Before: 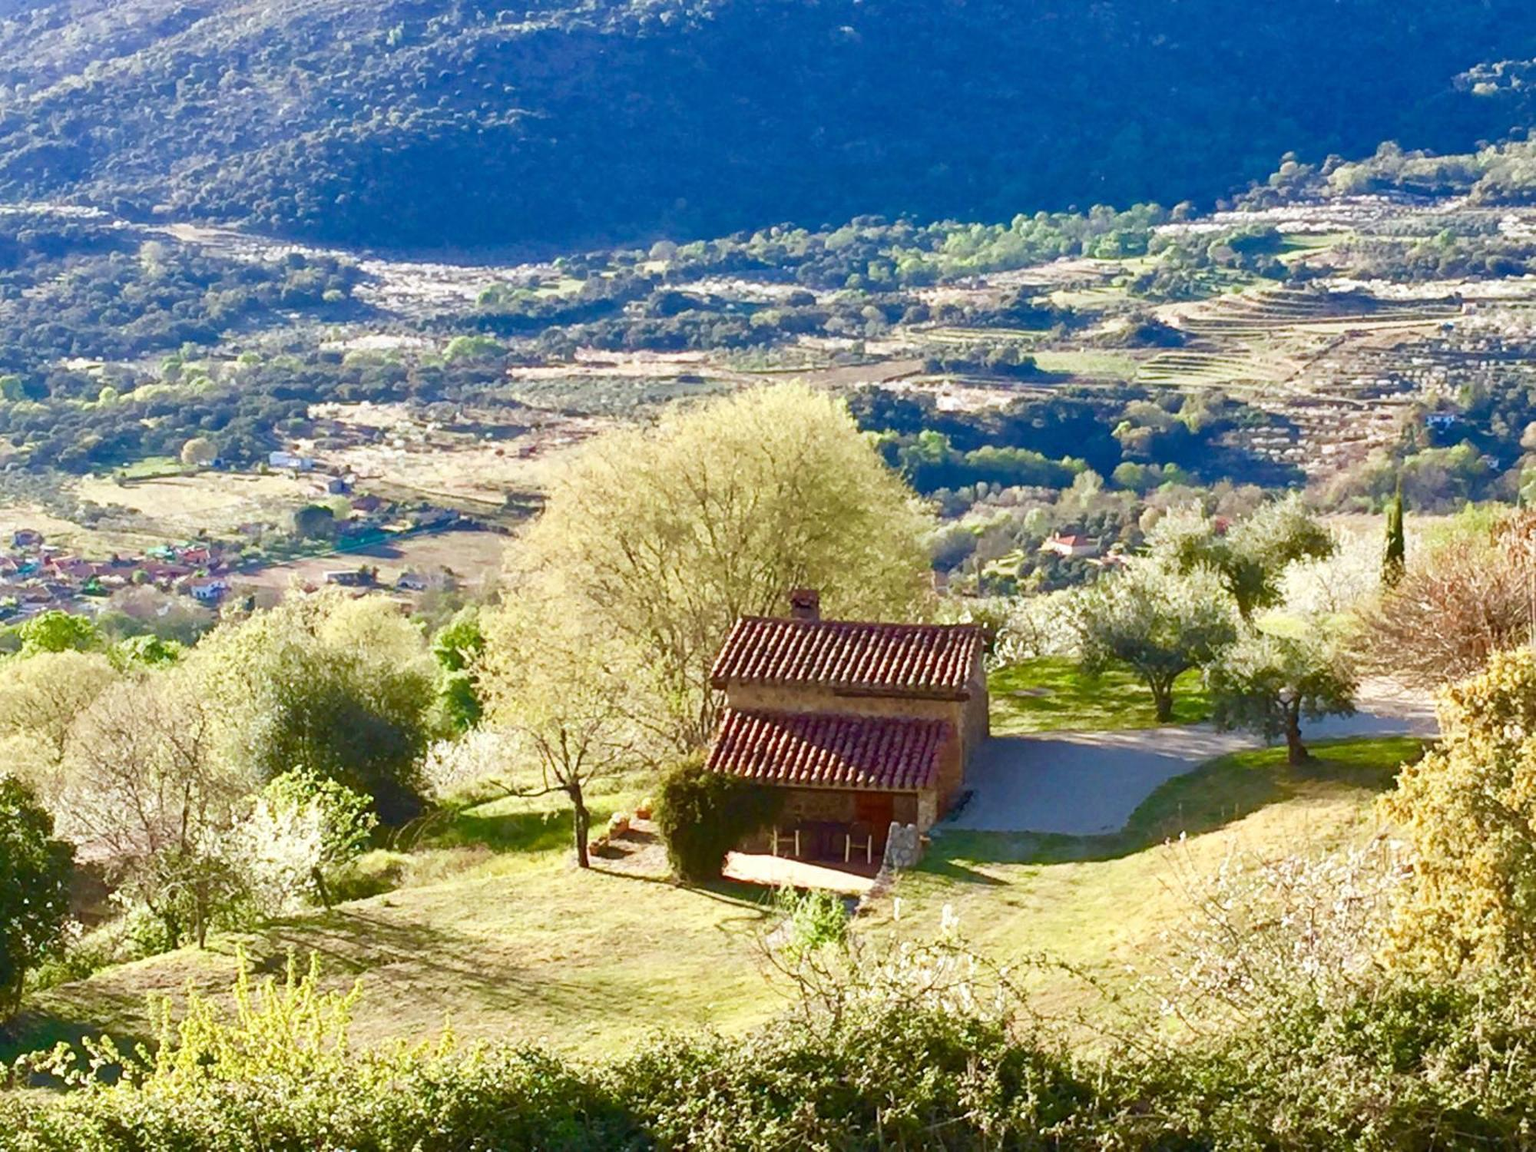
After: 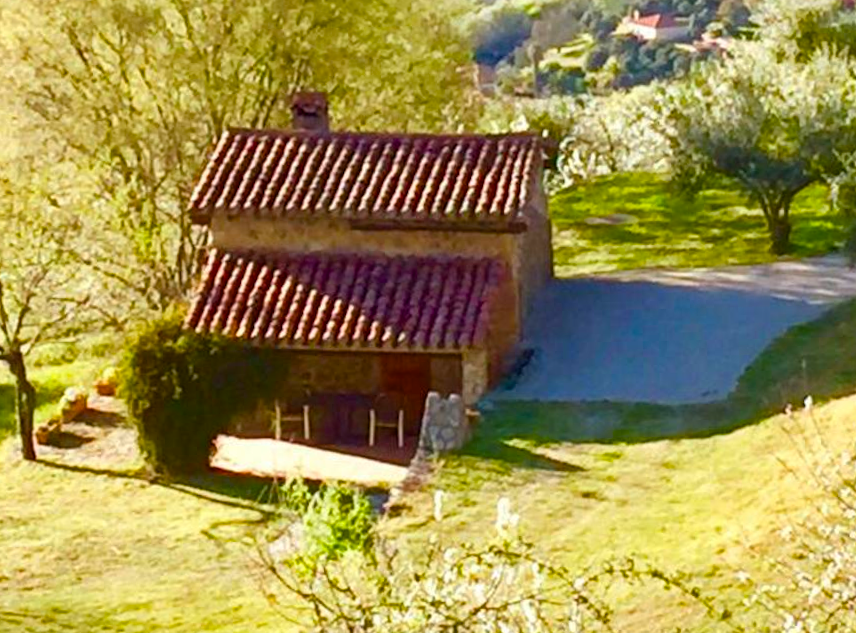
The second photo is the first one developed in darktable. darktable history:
color balance rgb: perceptual saturation grading › global saturation 25%, global vibrance 20%
crop: left 37.221%, top 45.169%, right 20.63%, bottom 13.777%
rotate and perspective: rotation -1.24°, automatic cropping off
